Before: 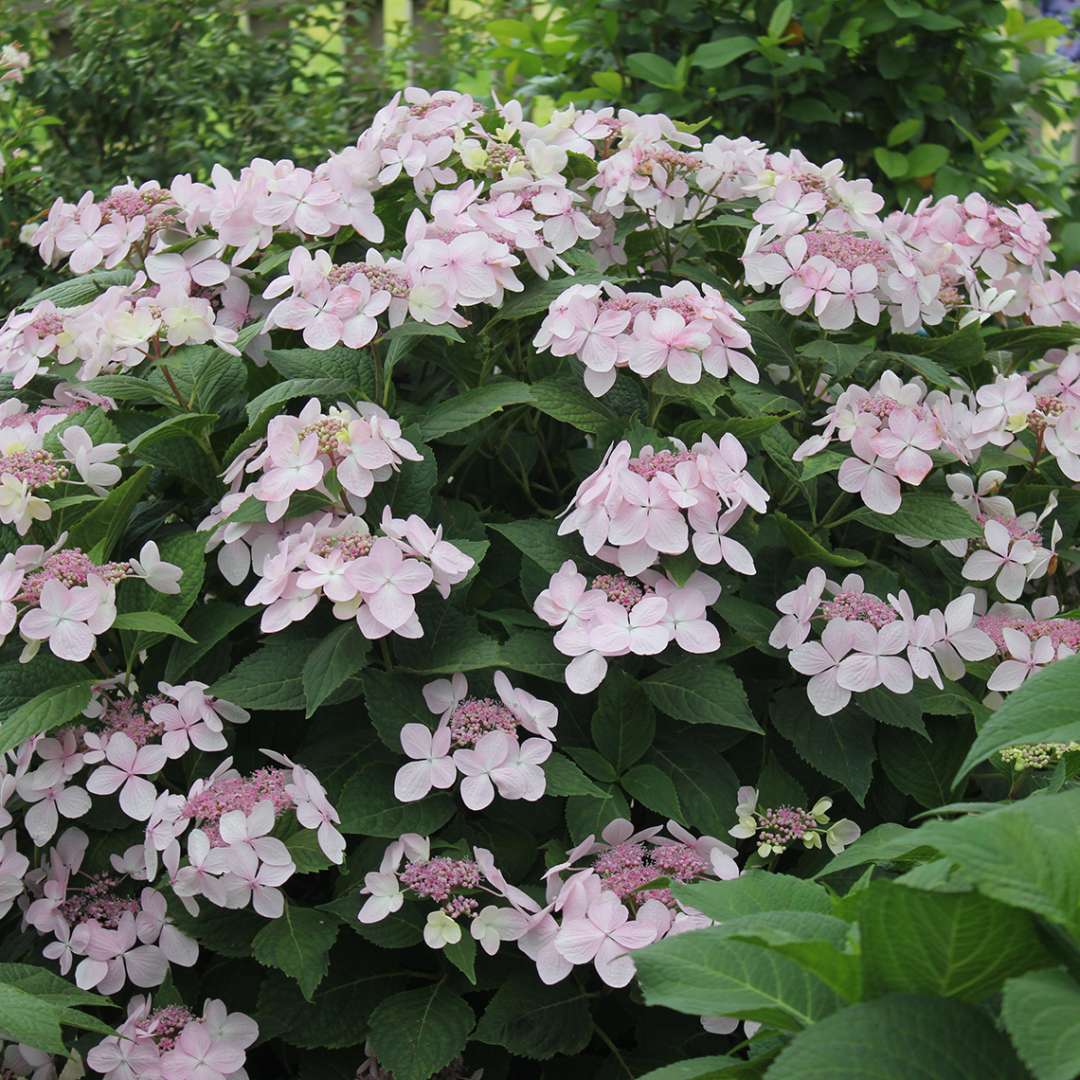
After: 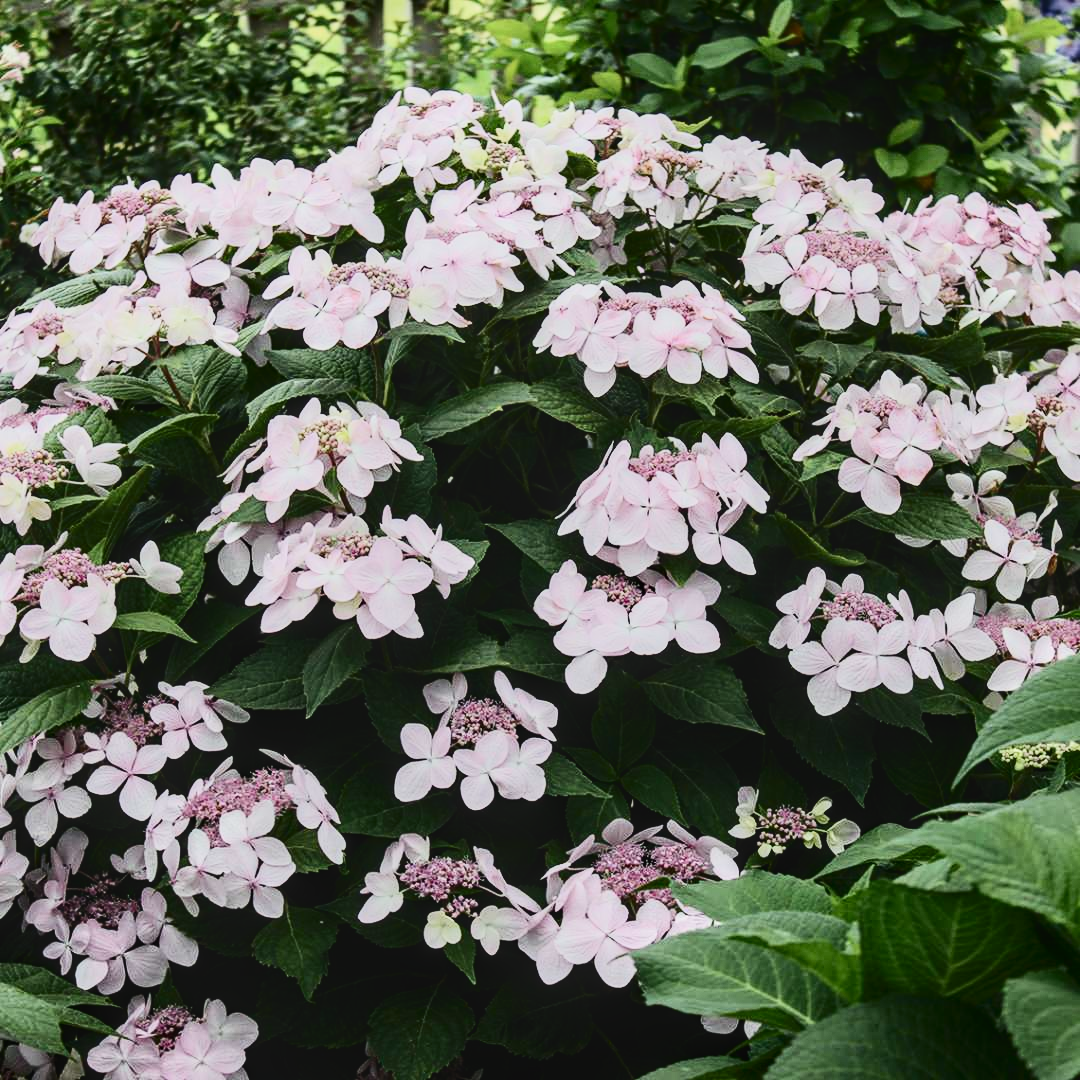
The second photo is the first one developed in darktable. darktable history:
contrast brightness saturation: contrast 0.289
filmic rgb: black relative exposure -7.65 EV, white relative exposure 4.56 EV, hardness 3.61
local contrast: on, module defaults
tone curve: curves: ch0 [(0, 0.032) (0.181, 0.156) (0.751, 0.829) (1, 1)], color space Lab, independent channels, preserve colors none
